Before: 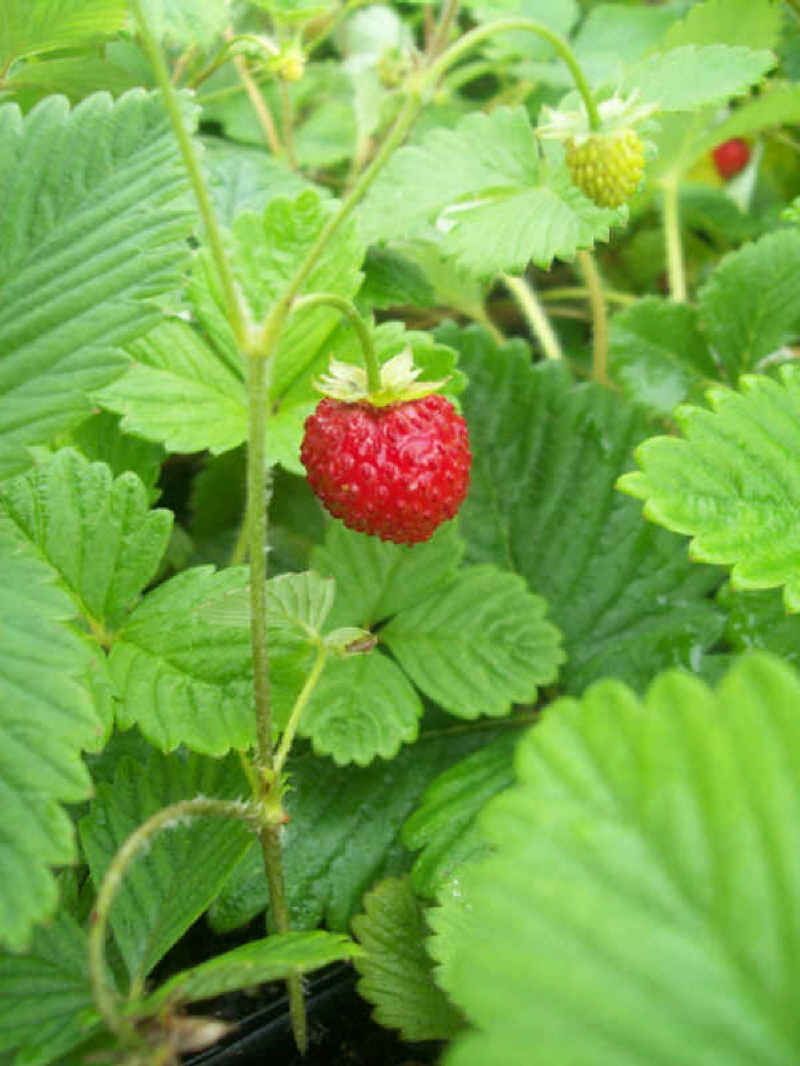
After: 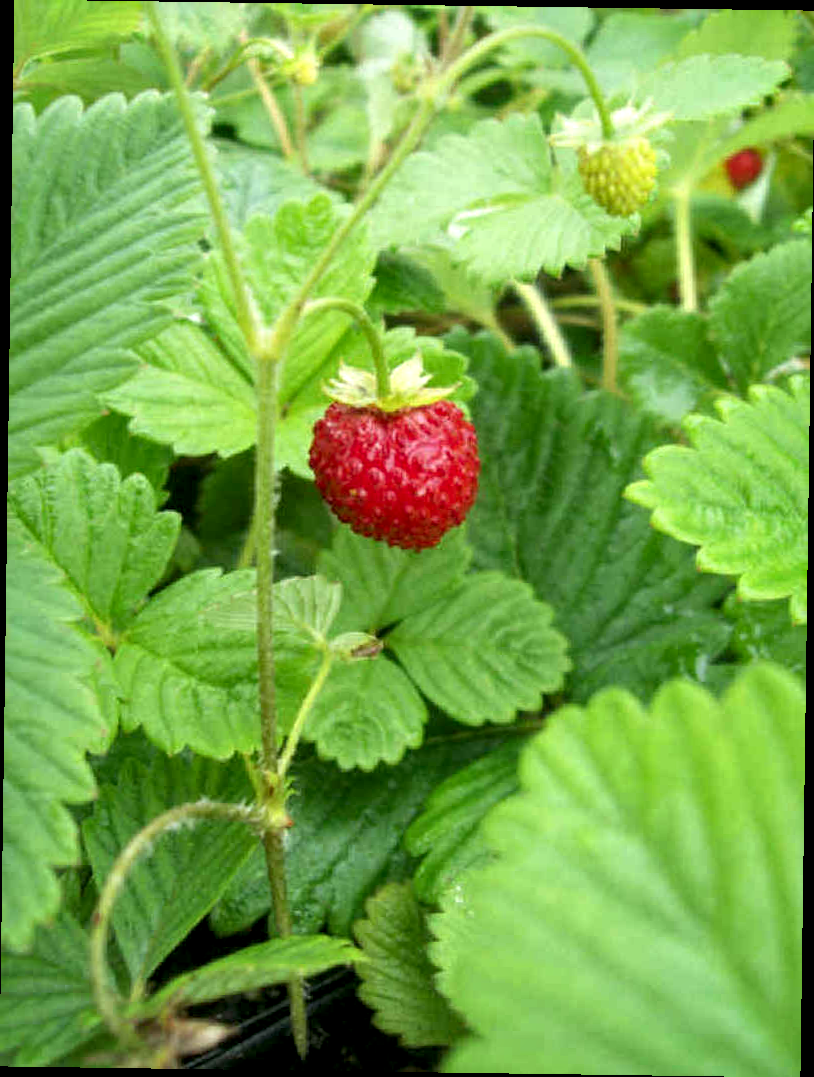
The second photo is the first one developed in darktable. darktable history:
local contrast: detail 135%, midtone range 0.75
rotate and perspective: rotation 0.8°, automatic cropping off
